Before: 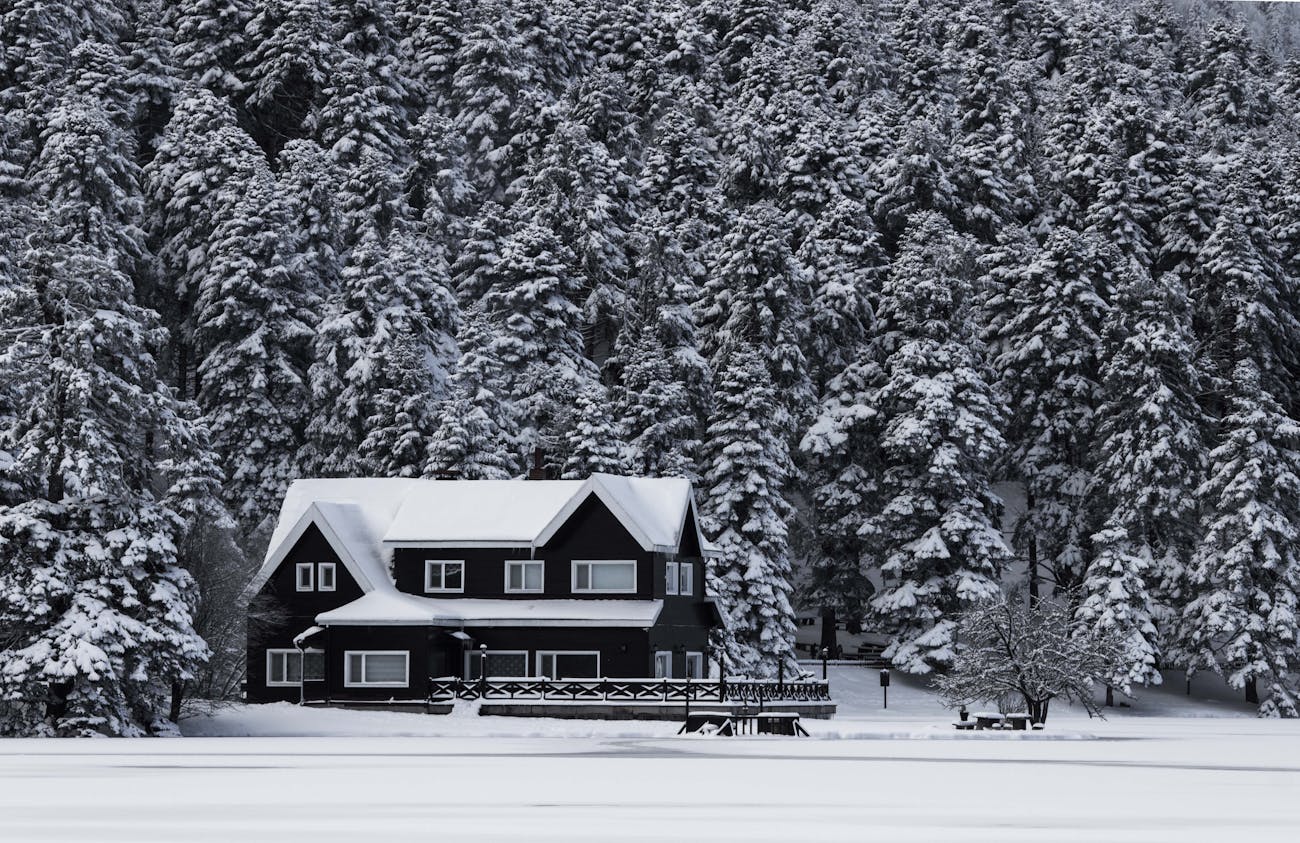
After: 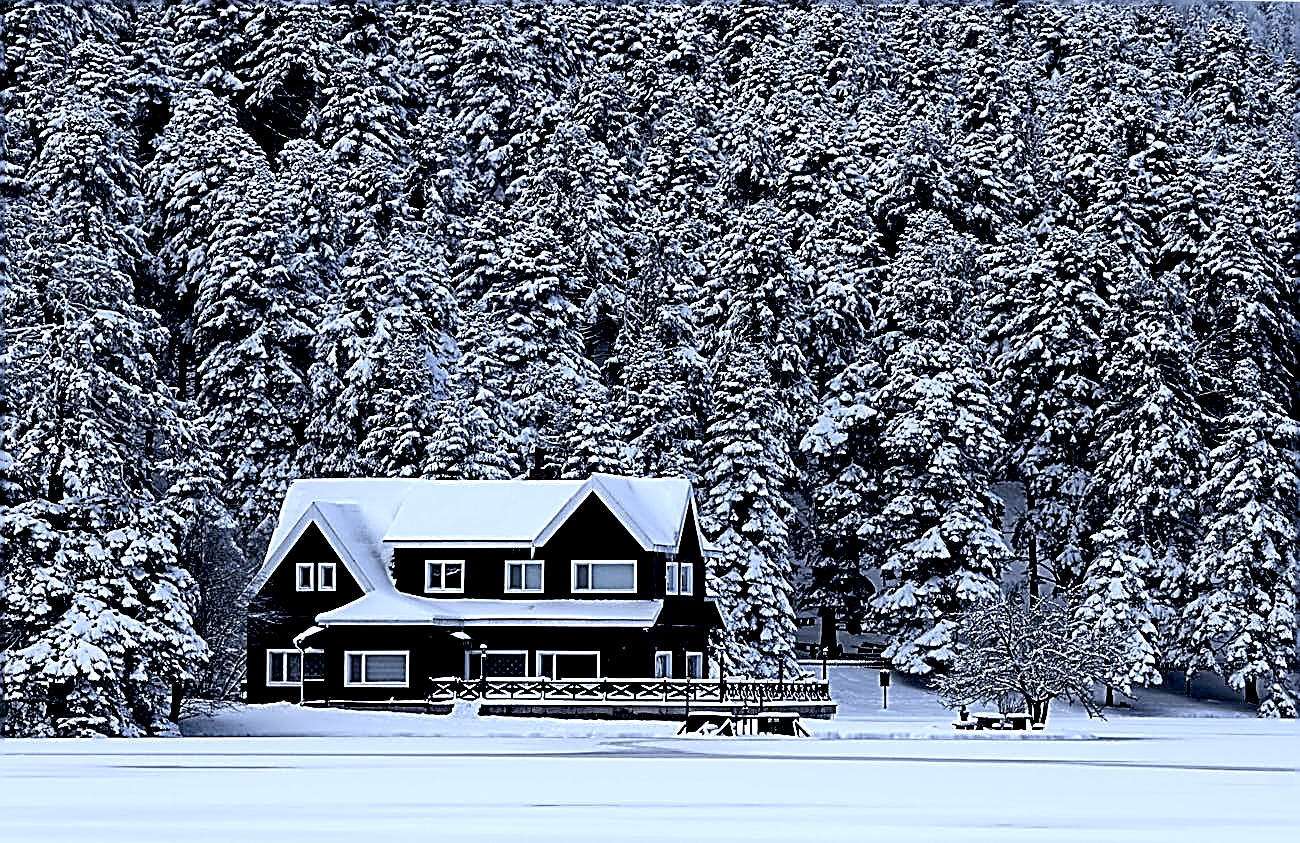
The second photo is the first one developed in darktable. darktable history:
sharpen: amount 2
exposure: black level correction 0.025, exposure 0.182 EV, compensate highlight preservation false
white balance: red 0.926, green 1.003, blue 1.133
